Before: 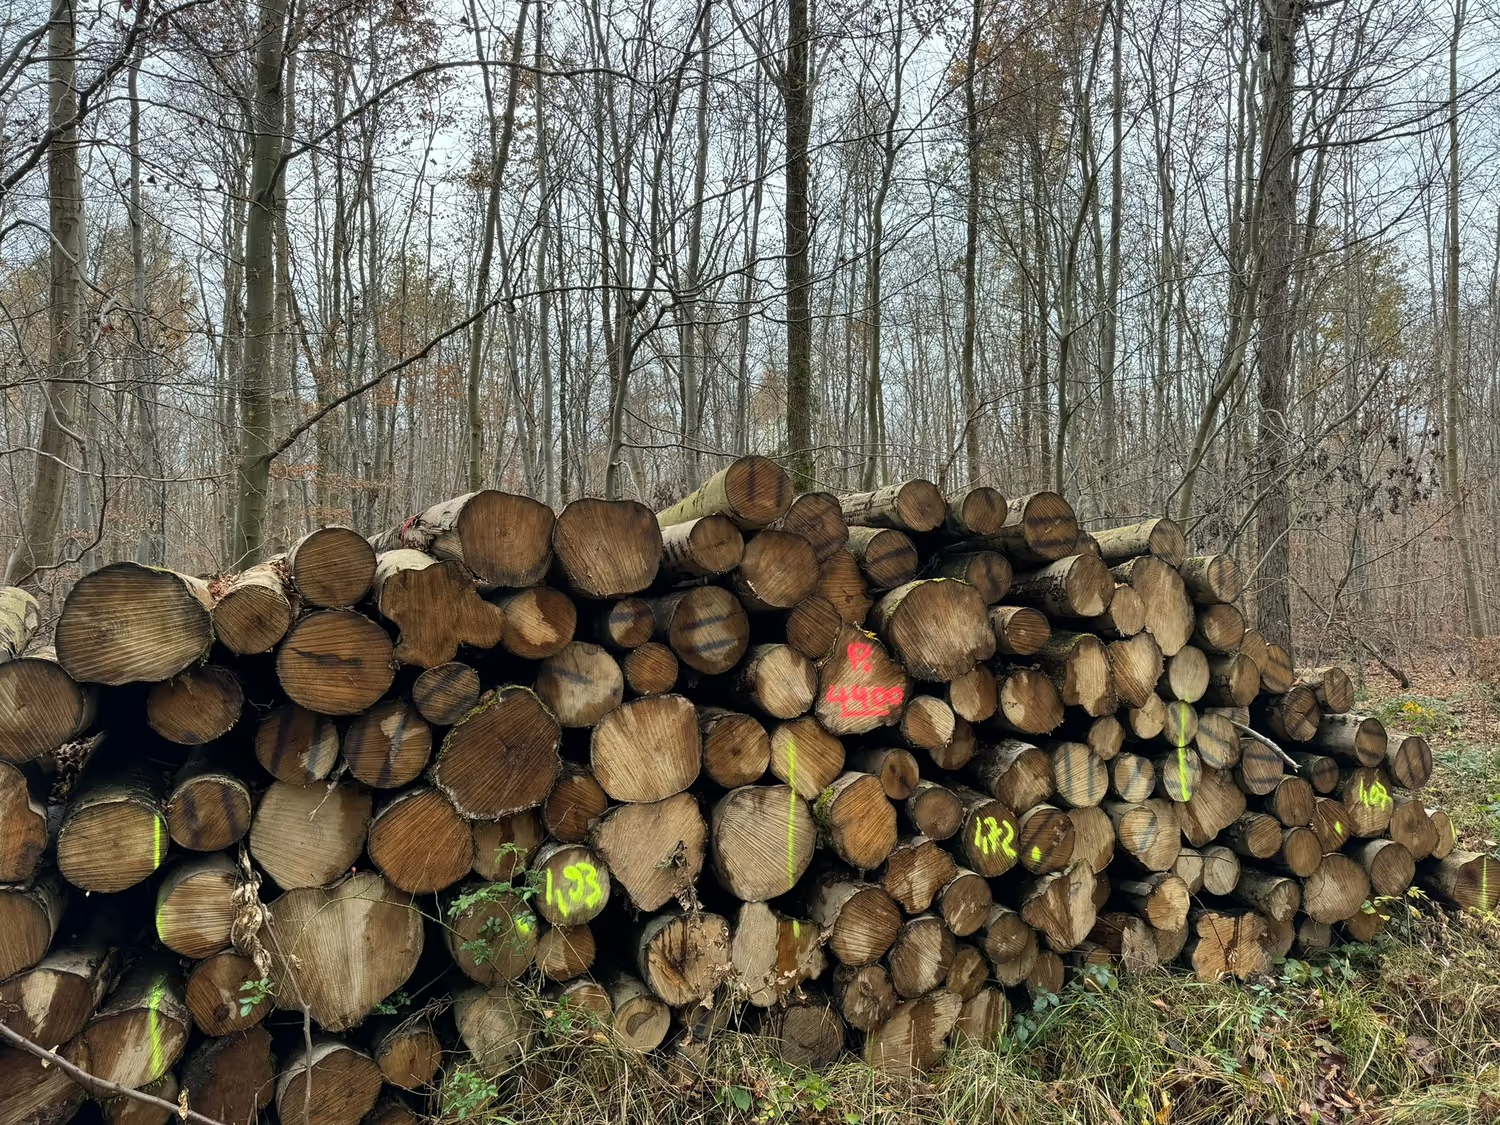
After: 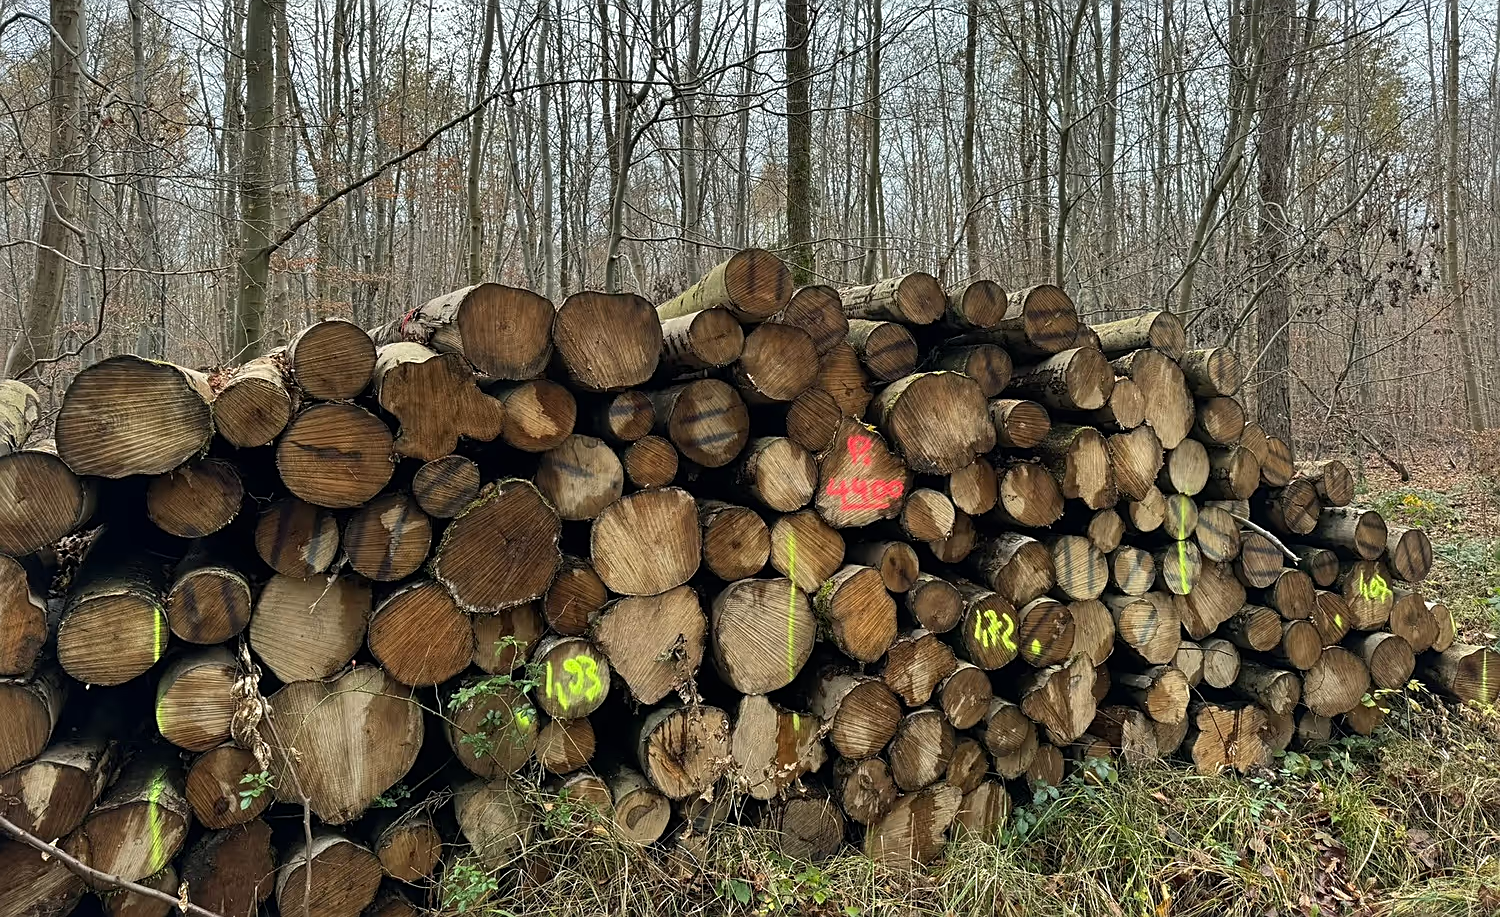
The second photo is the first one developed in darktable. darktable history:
sharpen: amount 0.481
crop and rotate: top 18.415%
